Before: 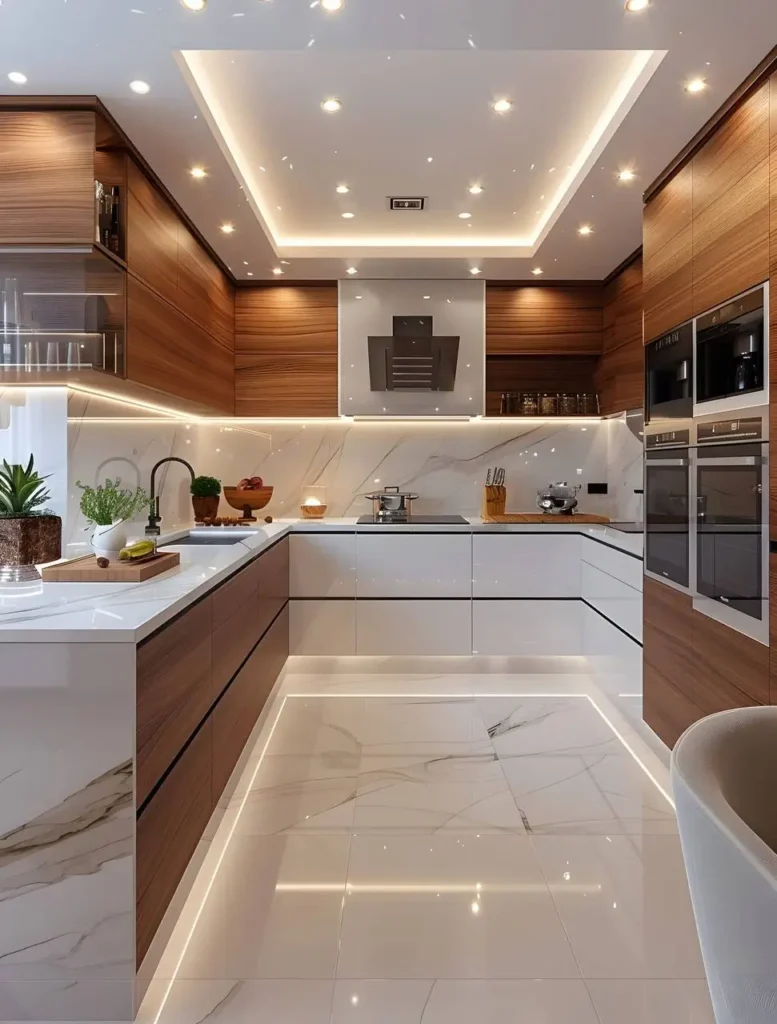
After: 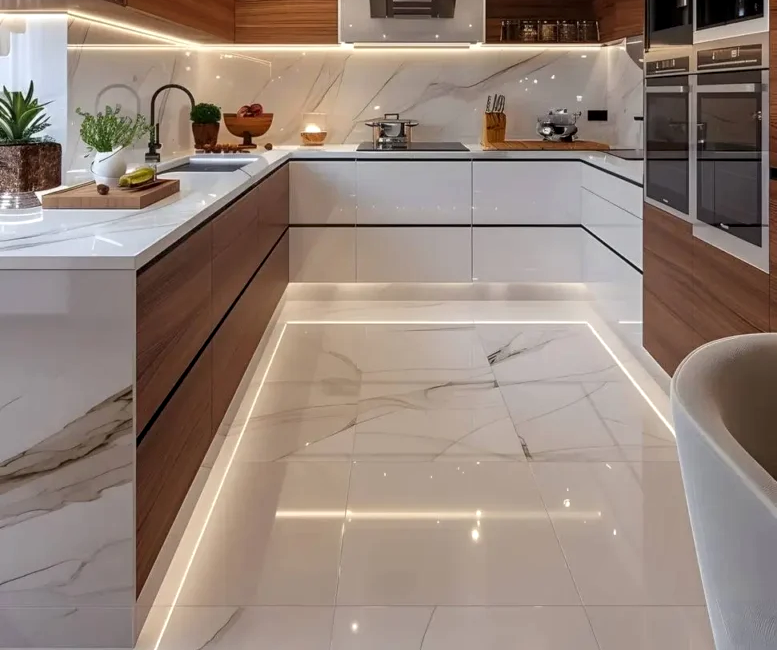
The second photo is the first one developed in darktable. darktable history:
crop and rotate: top 36.435%
local contrast: on, module defaults
